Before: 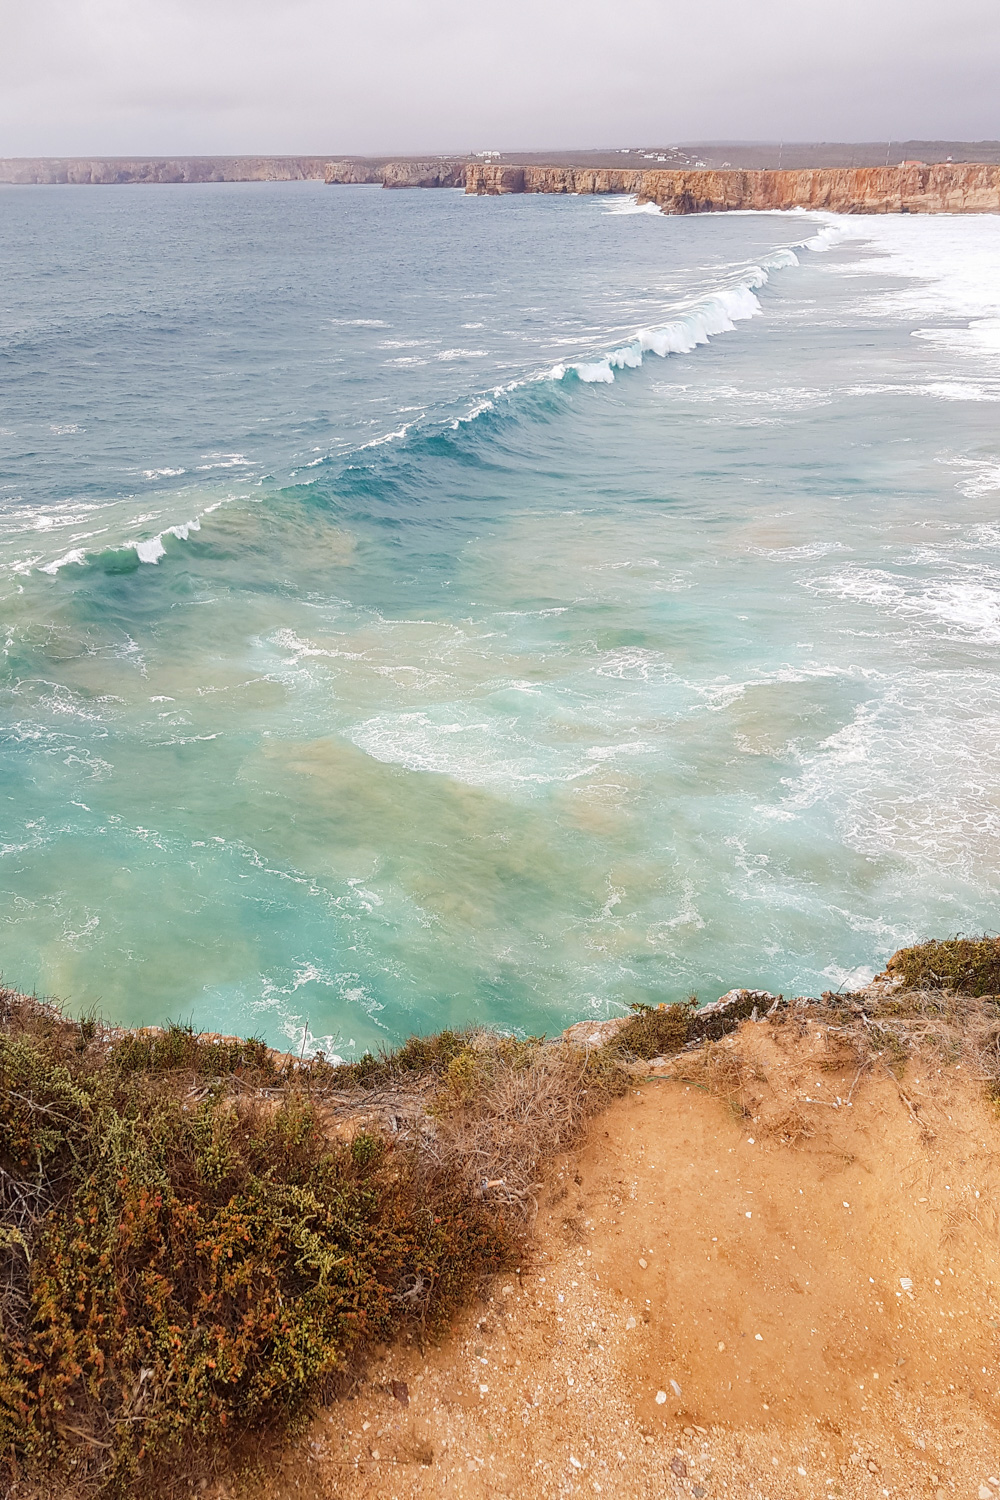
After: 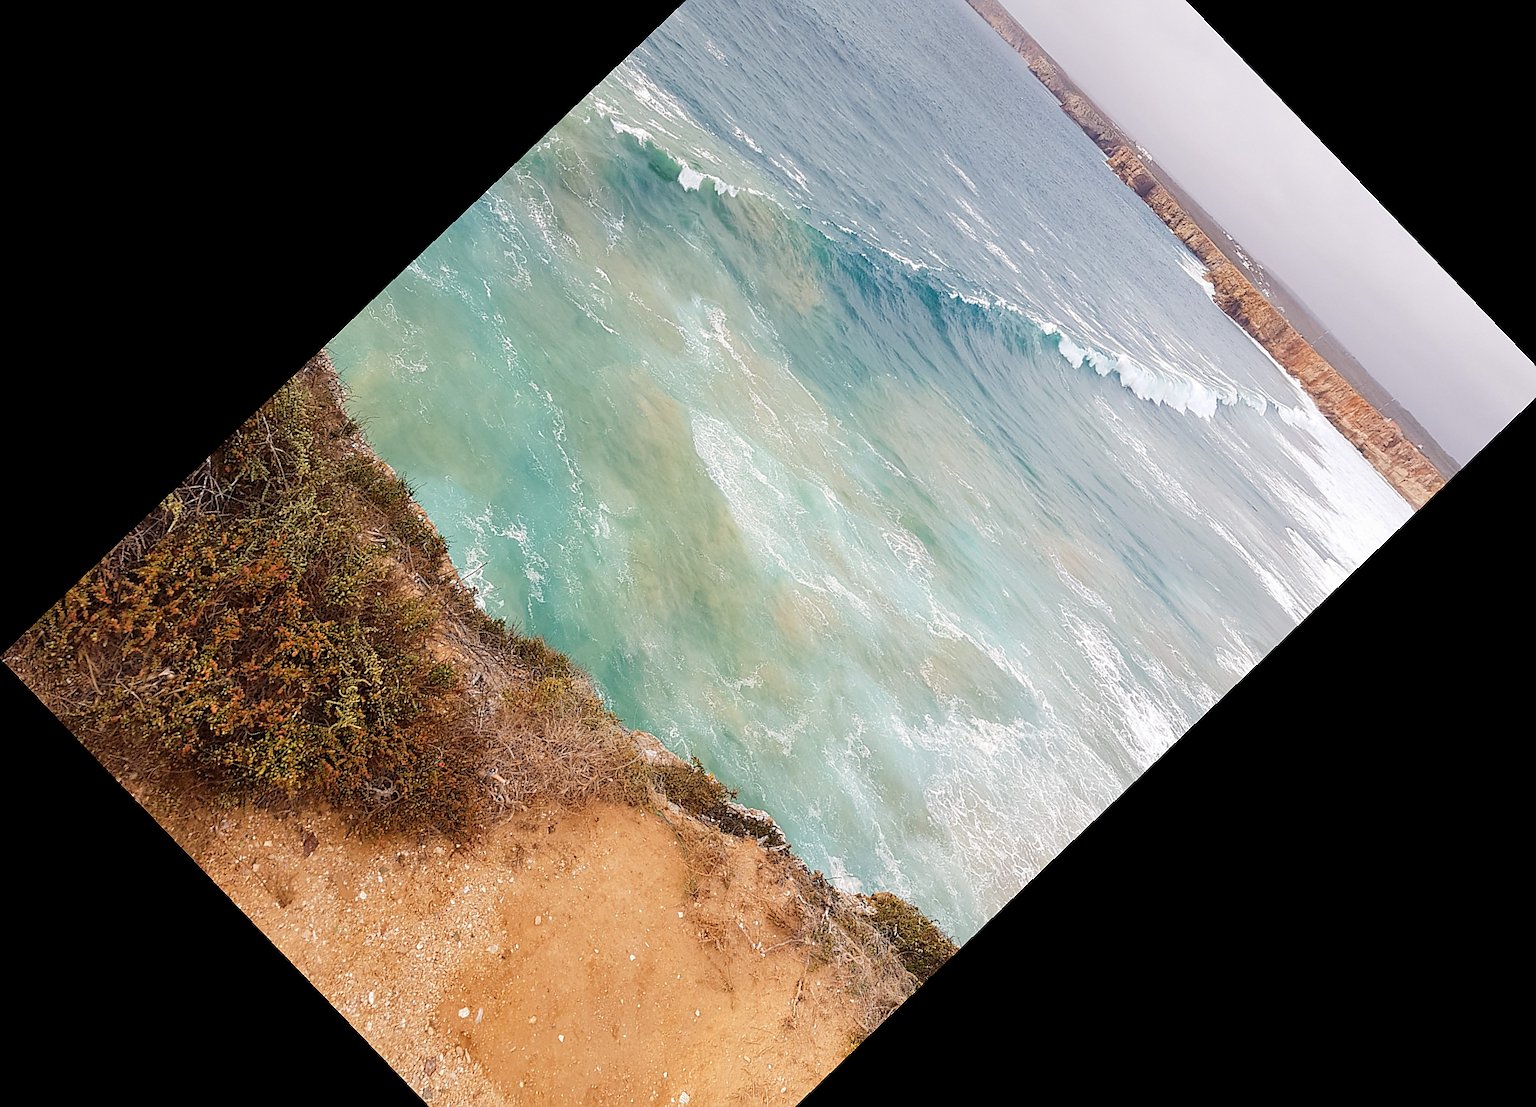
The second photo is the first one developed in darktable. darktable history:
sharpen: radius 0.969, amount 0.604
crop and rotate: angle -46.26°, top 16.234%, right 0.912%, bottom 11.704%
